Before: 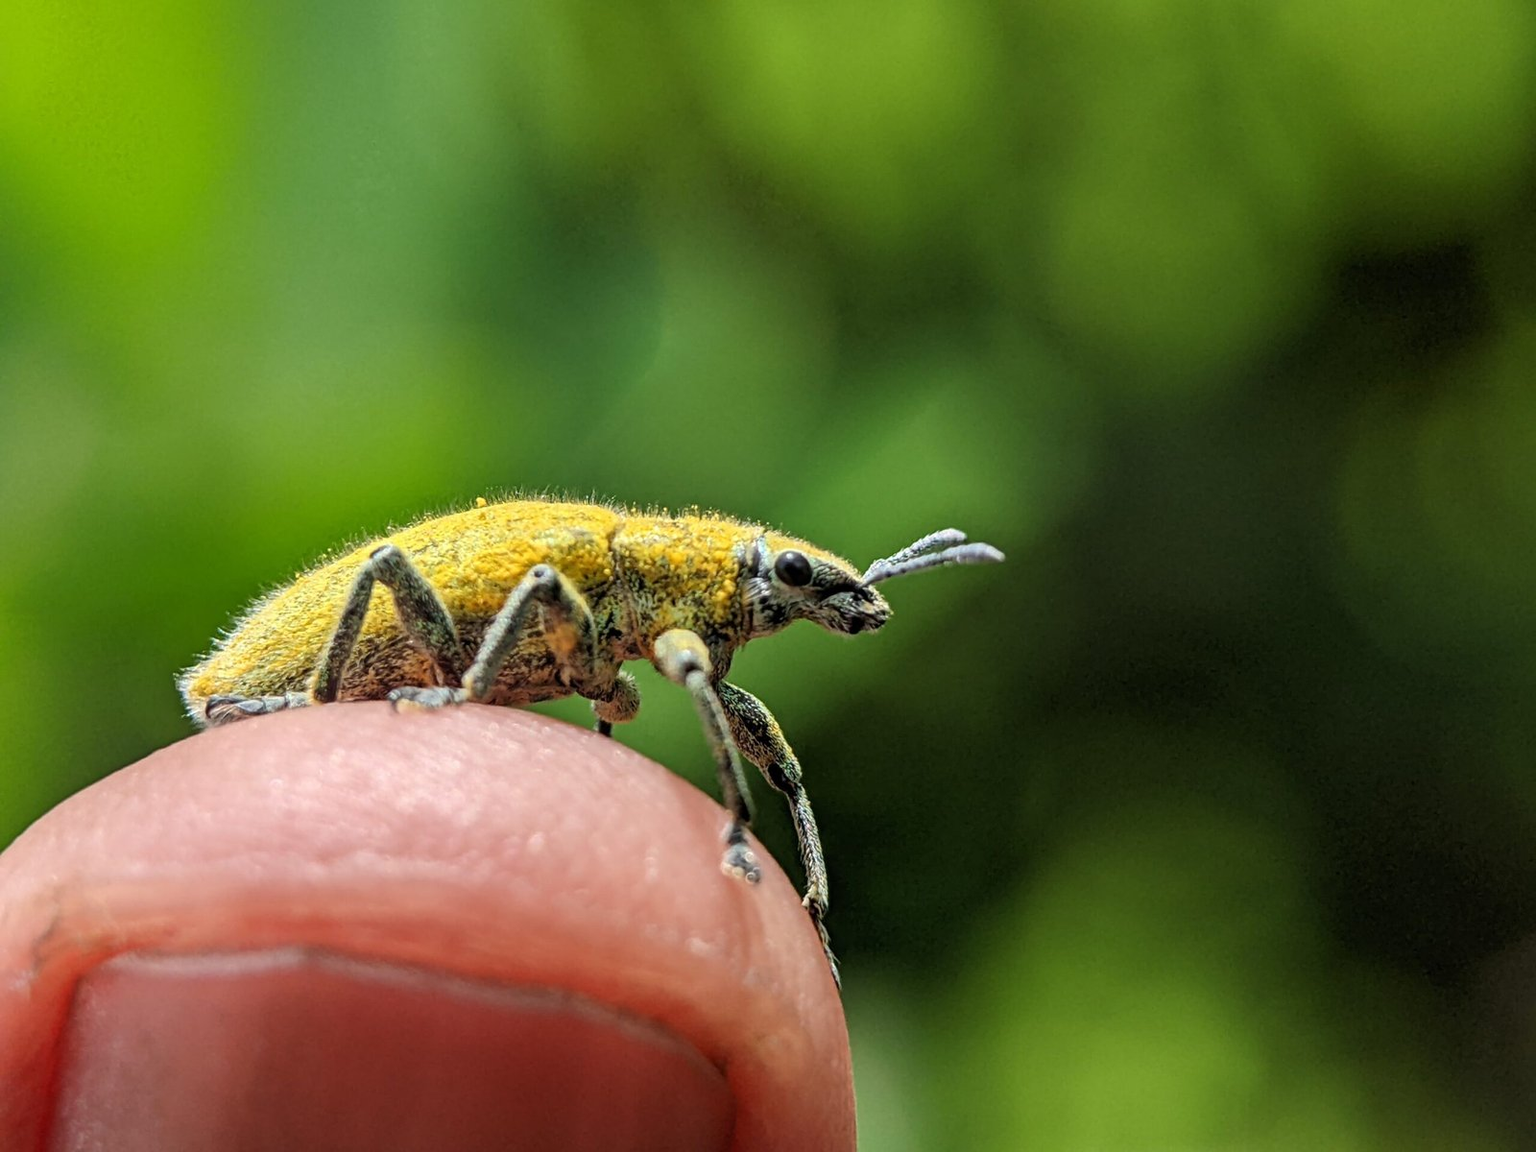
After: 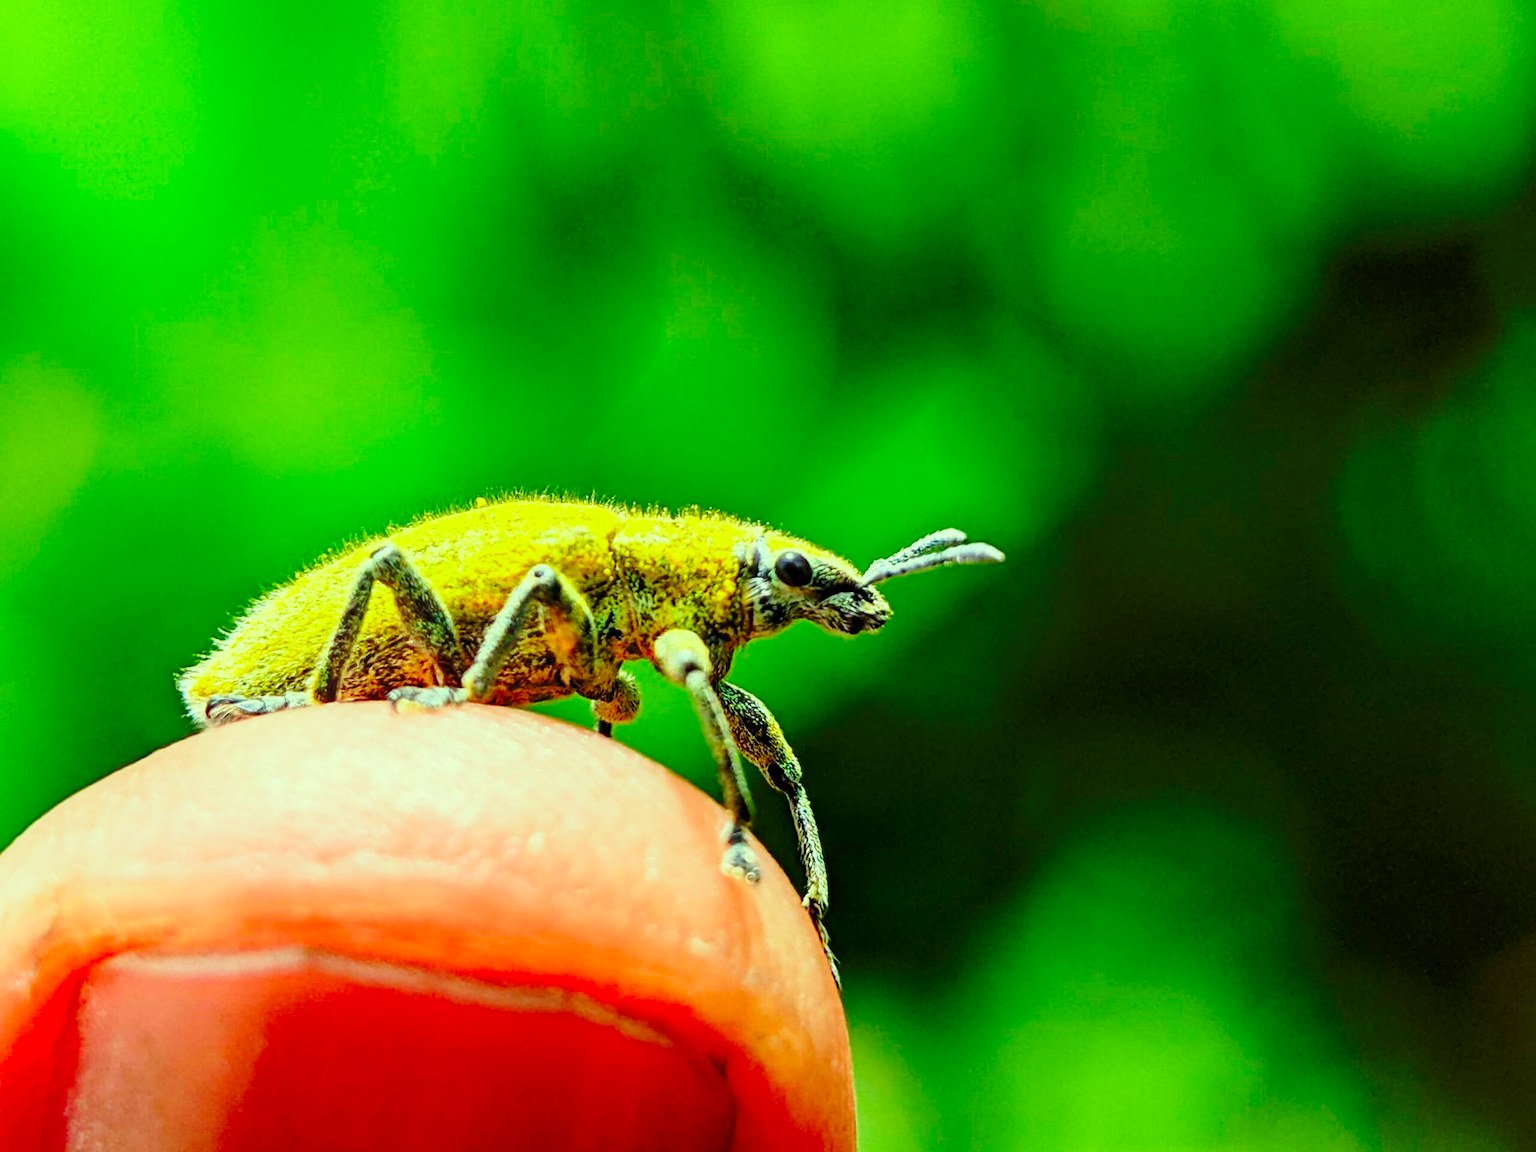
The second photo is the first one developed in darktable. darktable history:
base curve: curves: ch0 [(0, 0) (0.028, 0.03) (0.121, 0.232) (0.46, 0.748) (0.859, 0.968) (1, 1)], preserve colors none
color correction: highlights a* -10.77, highlights b* 9.8, saturation 1.72
